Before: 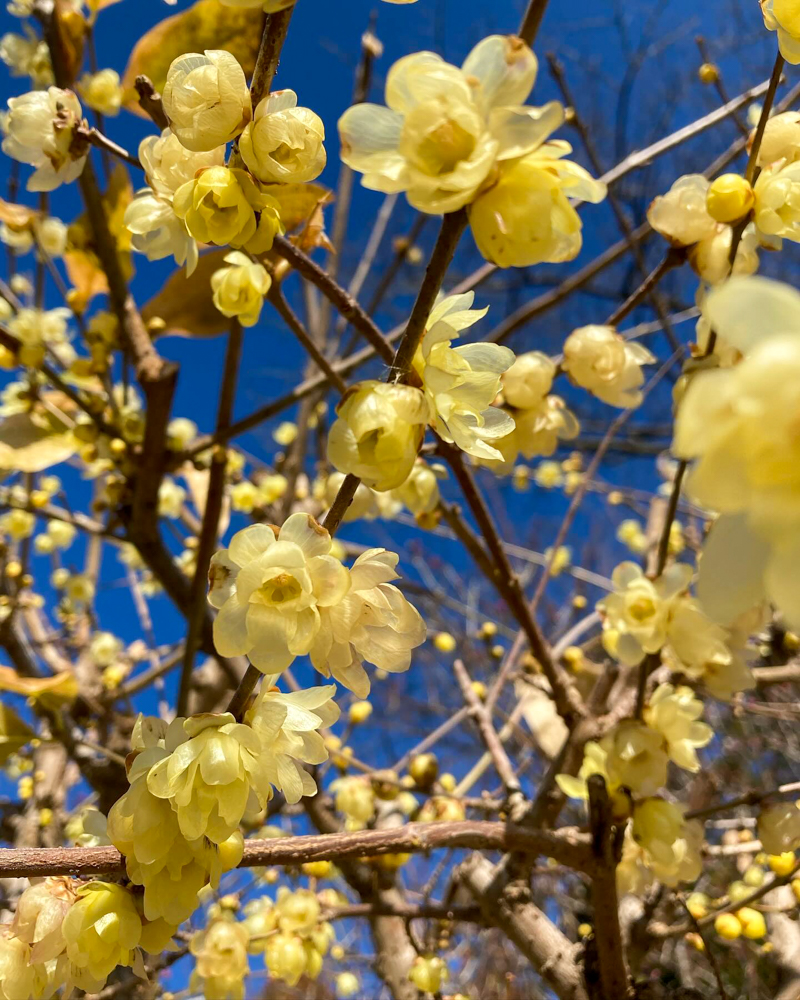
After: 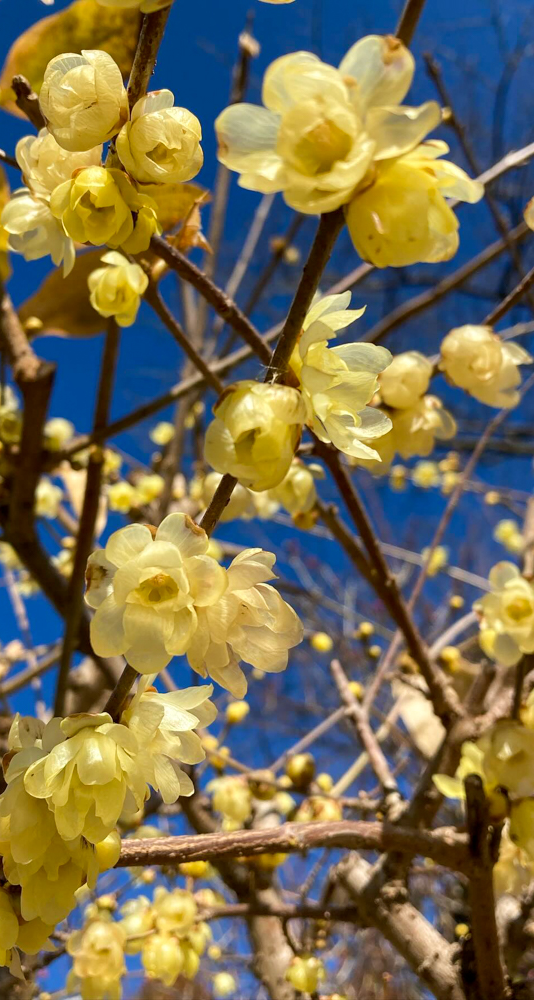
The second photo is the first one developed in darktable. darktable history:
crop: left 15.432%, right 17.784%
